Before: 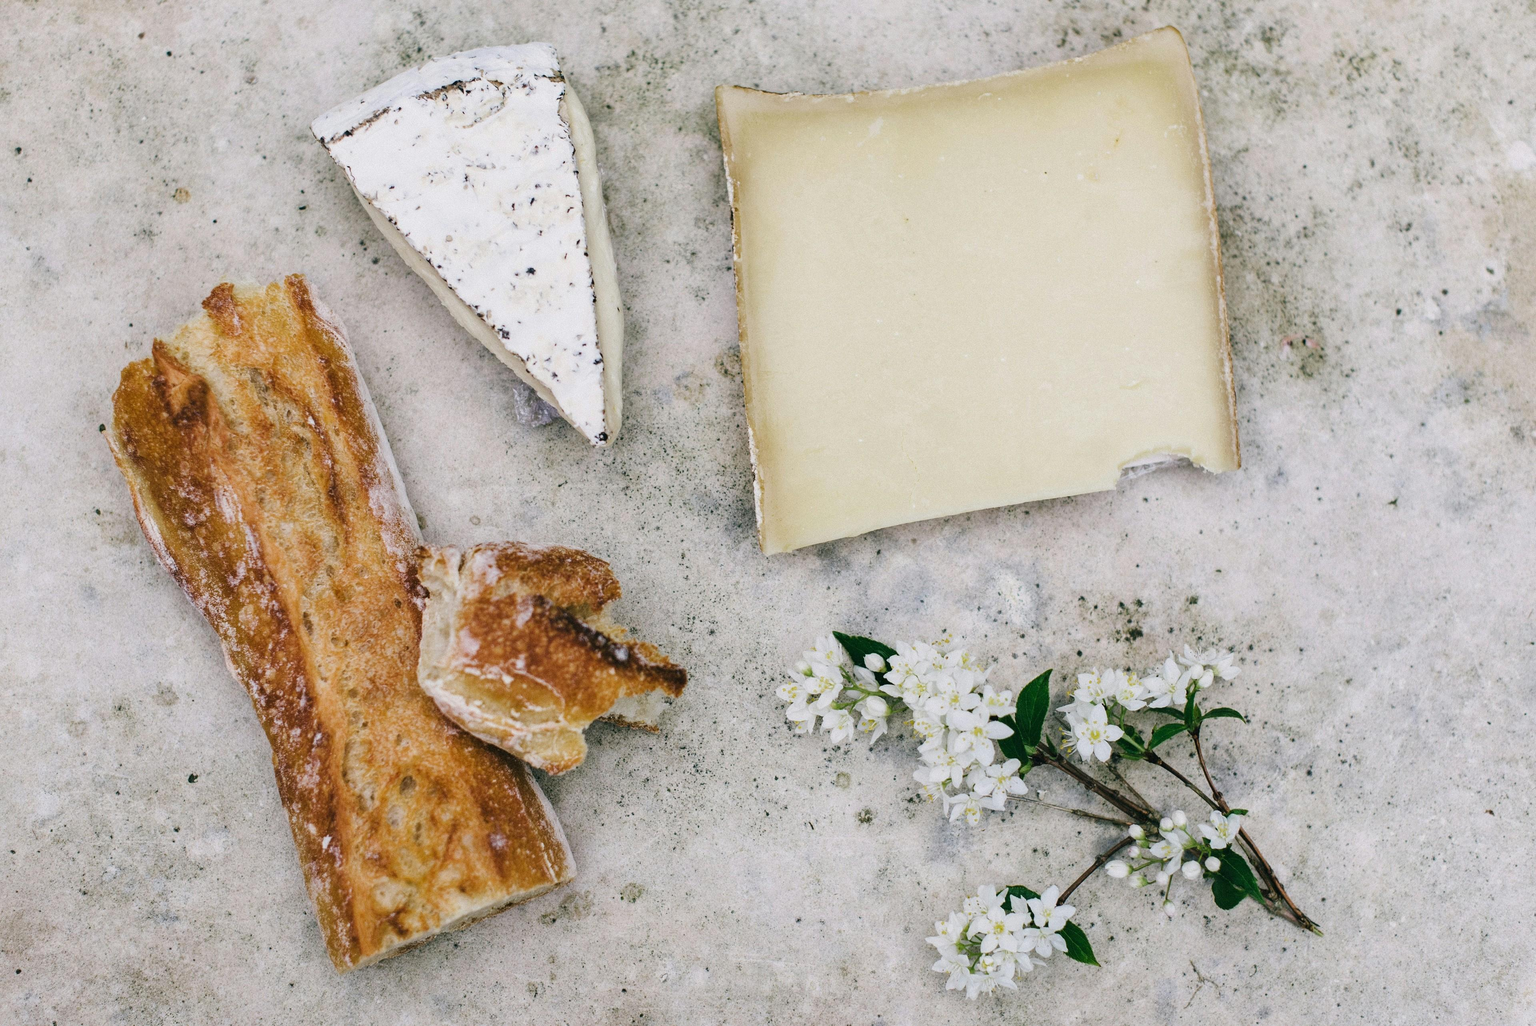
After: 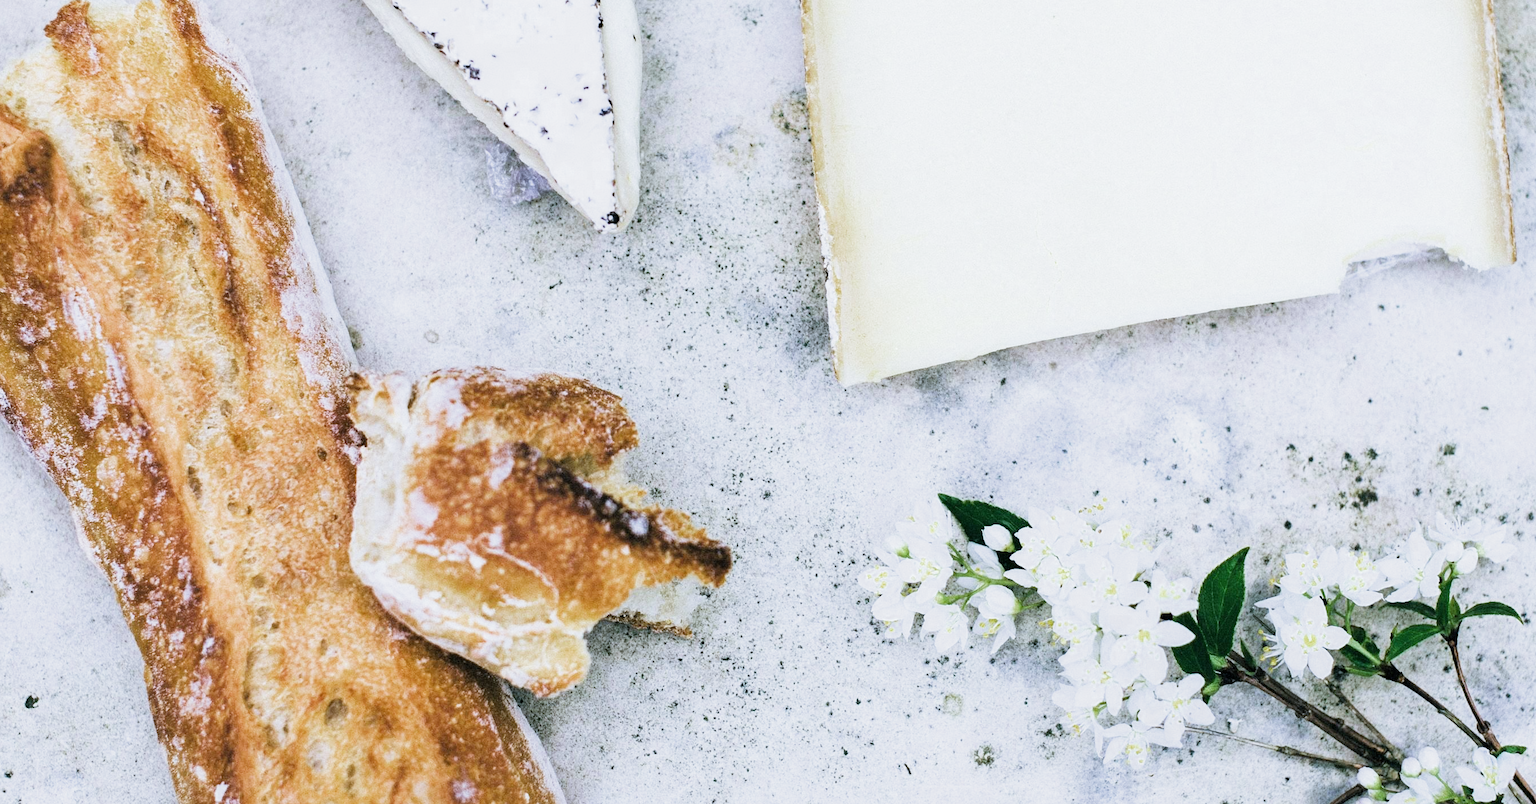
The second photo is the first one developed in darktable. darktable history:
white balance: red 0.926, green 1.003, blue 1.133
filmic rgb: middle gray luminance 9.23%, black relative exposure -10.55 EV, white relative exposure 3.45 EV, threshold 6 EV, target black luminance 0%, hardness 5.98, latitude 59.69%, contrast 1.087, highlights saturation mix 5%, shadows ↔ highlights balance 29.23%, add noise in highlights 0, color science v3 (2019), use custom middle-gray values true, iterations of high-quality reconstruction 0, contrast in highlights soft, enable highlight reconstruction true
contrast brightness saturation: saturation -0.05
crop: left 11.123%, top 27.61%, right 18.3%, bottom 17.034%
